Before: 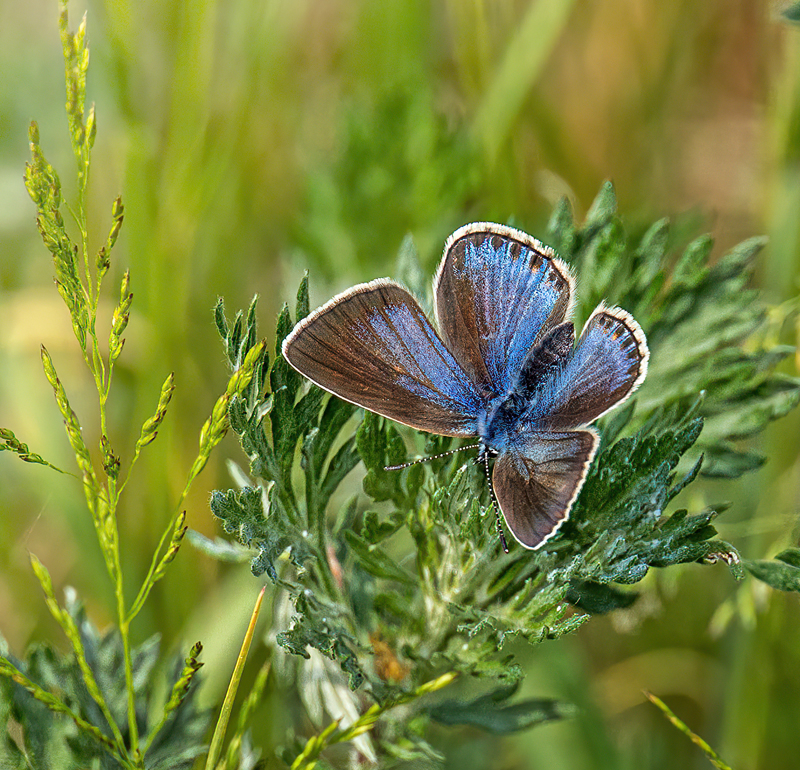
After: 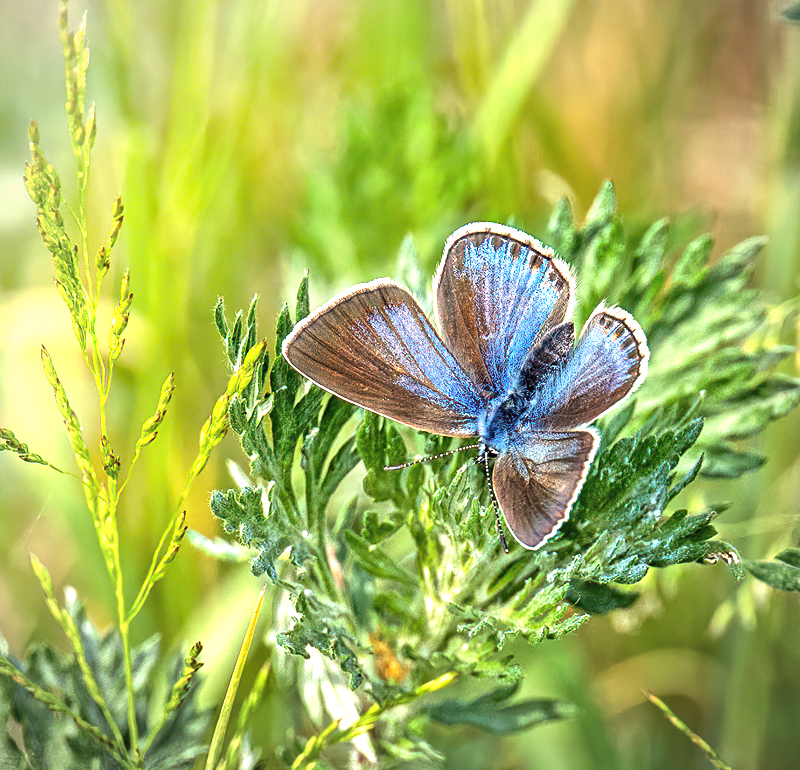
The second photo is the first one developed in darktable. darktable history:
vignetting: brightness -0.412, saturation -0.31, unbound false
exposure: black level correction 0, exposure 1.2 EV, compensate exposure bias true, compensate highlight preservation false
